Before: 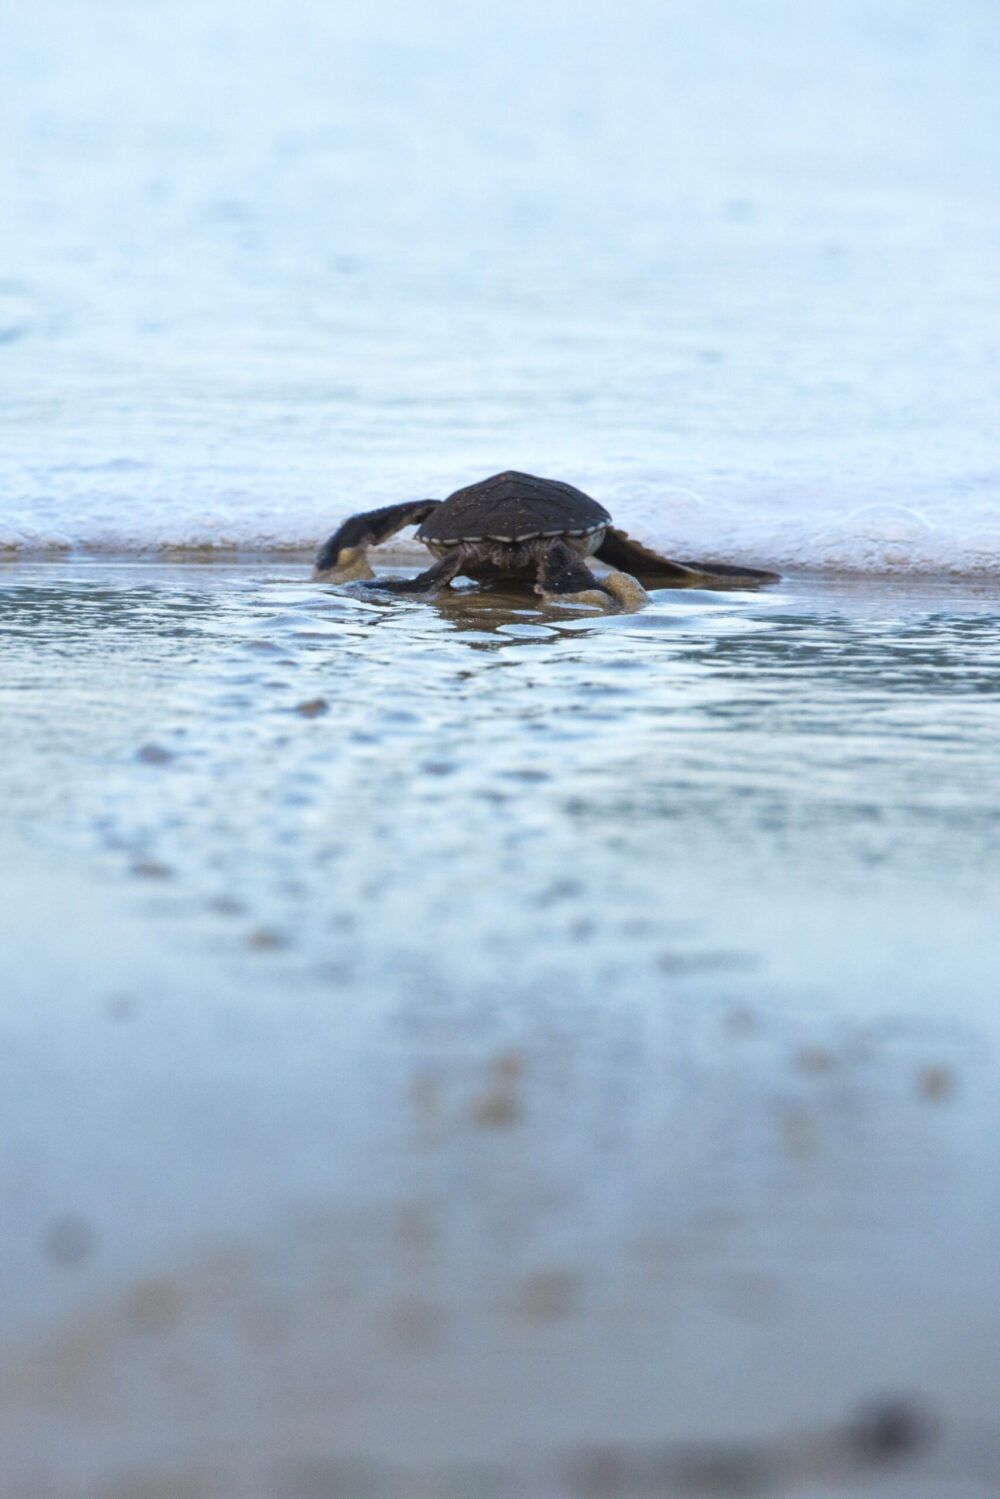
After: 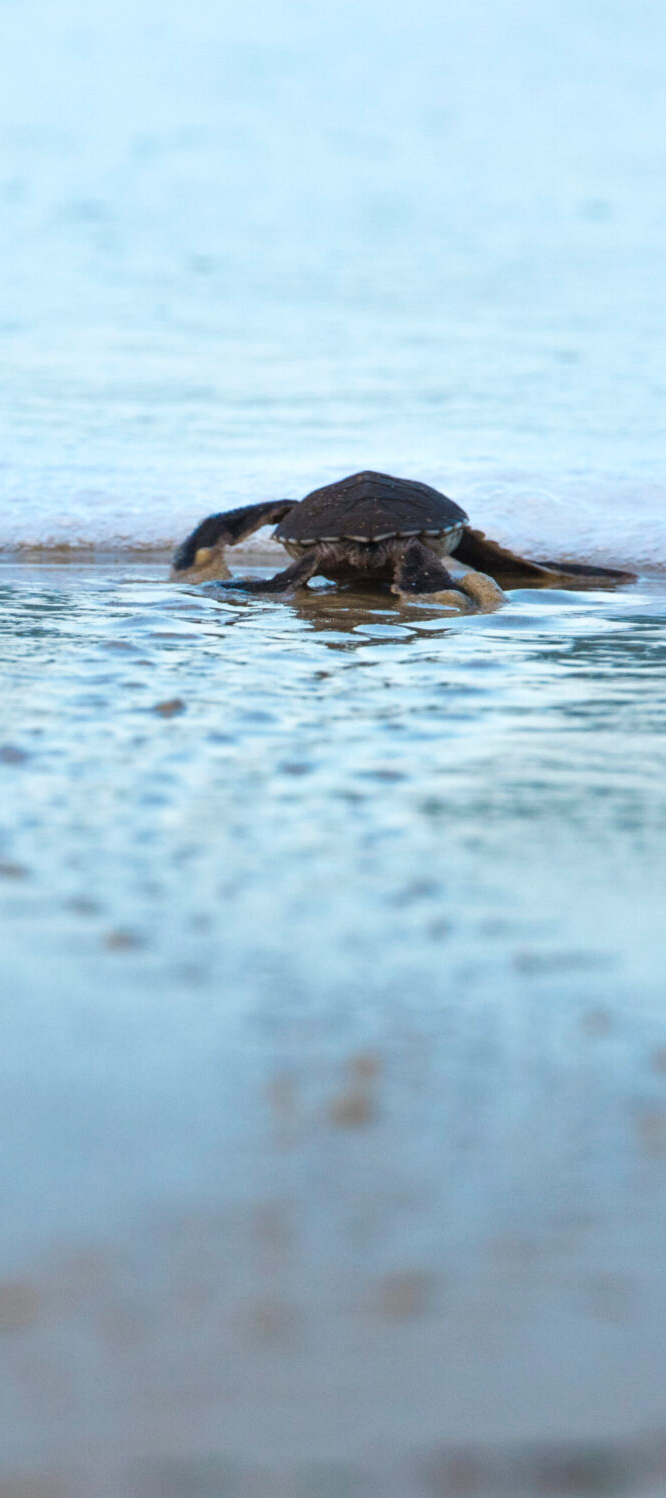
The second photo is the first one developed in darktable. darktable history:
crop and rotate: left 14.398%, right 18.952%
